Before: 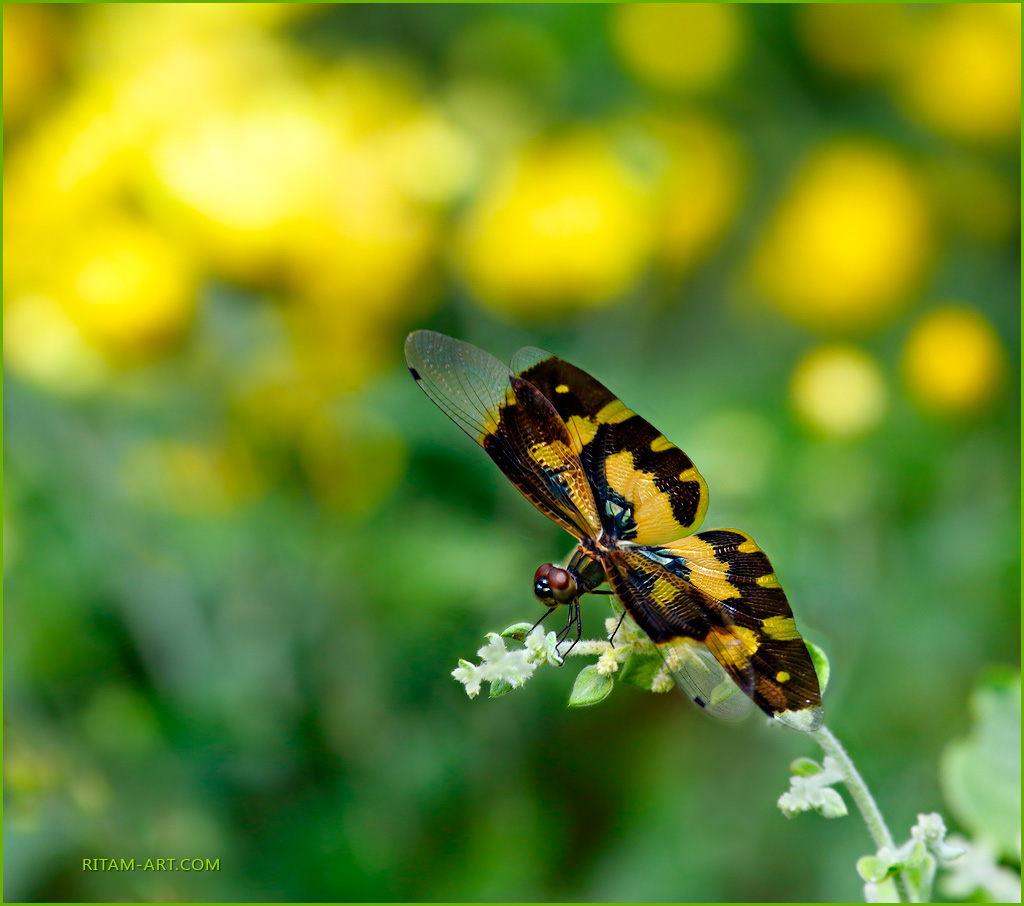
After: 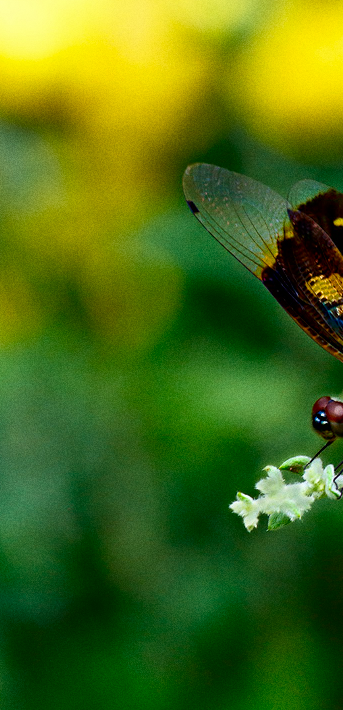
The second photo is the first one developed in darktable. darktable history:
velvia: on, module defaults
tone equalizer: on, module defaults
crop and rotate: left 21.77%, top 18.528%, right 44.676%, bottom 2.997%
contrast brightness saturation: contrast 0.07, brightness -0.13, saturation 0.06
grain: on, module defaults
